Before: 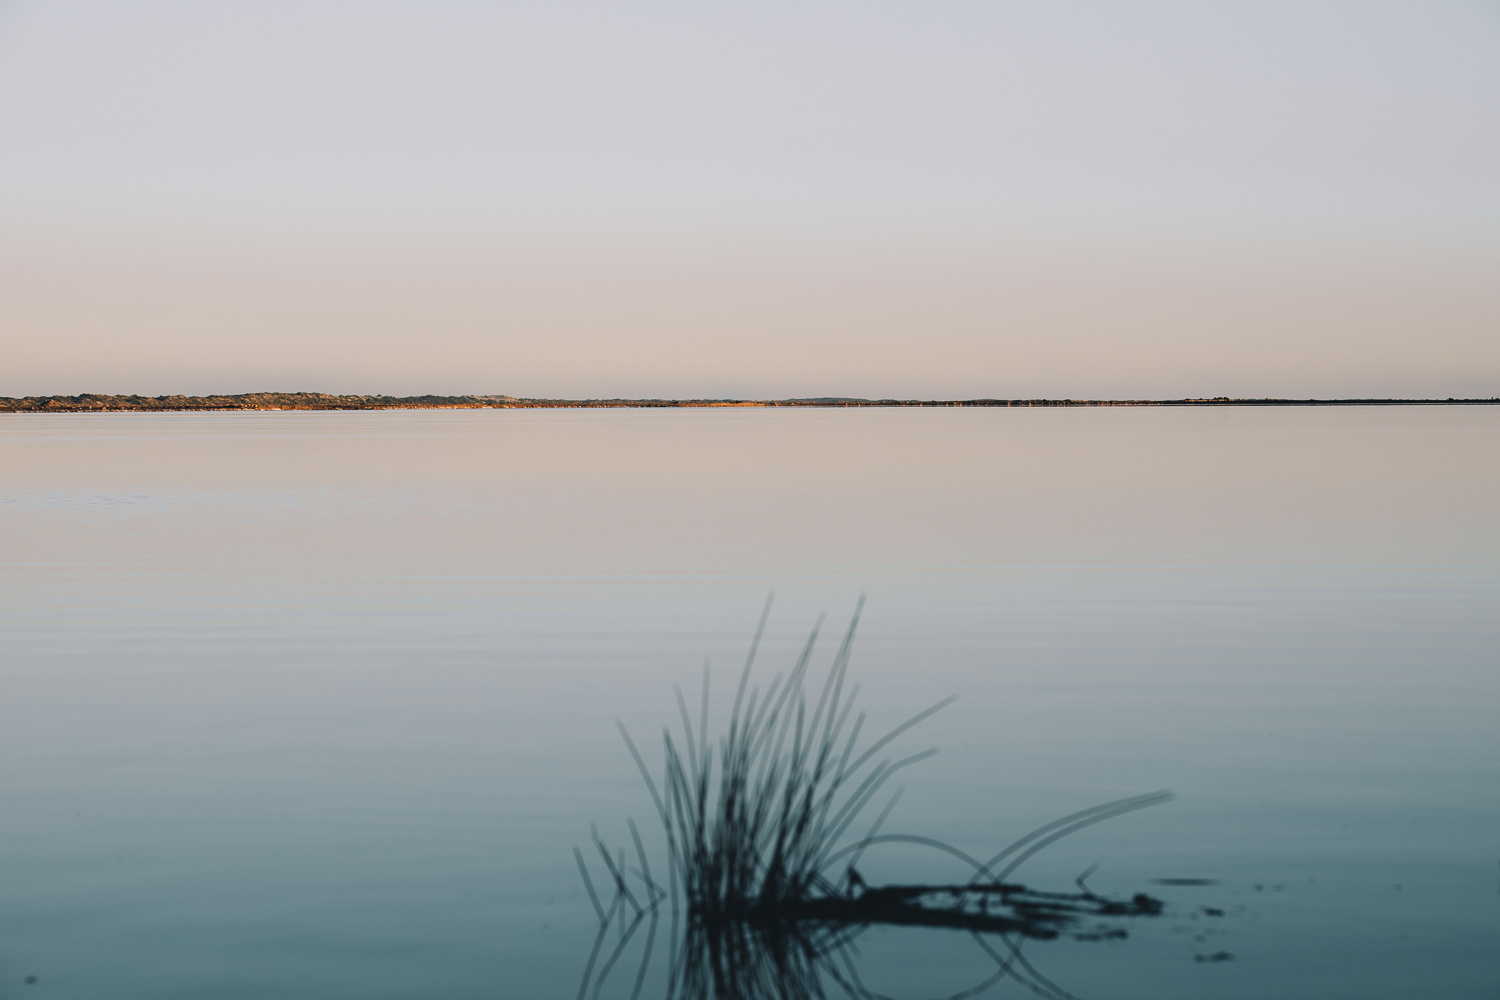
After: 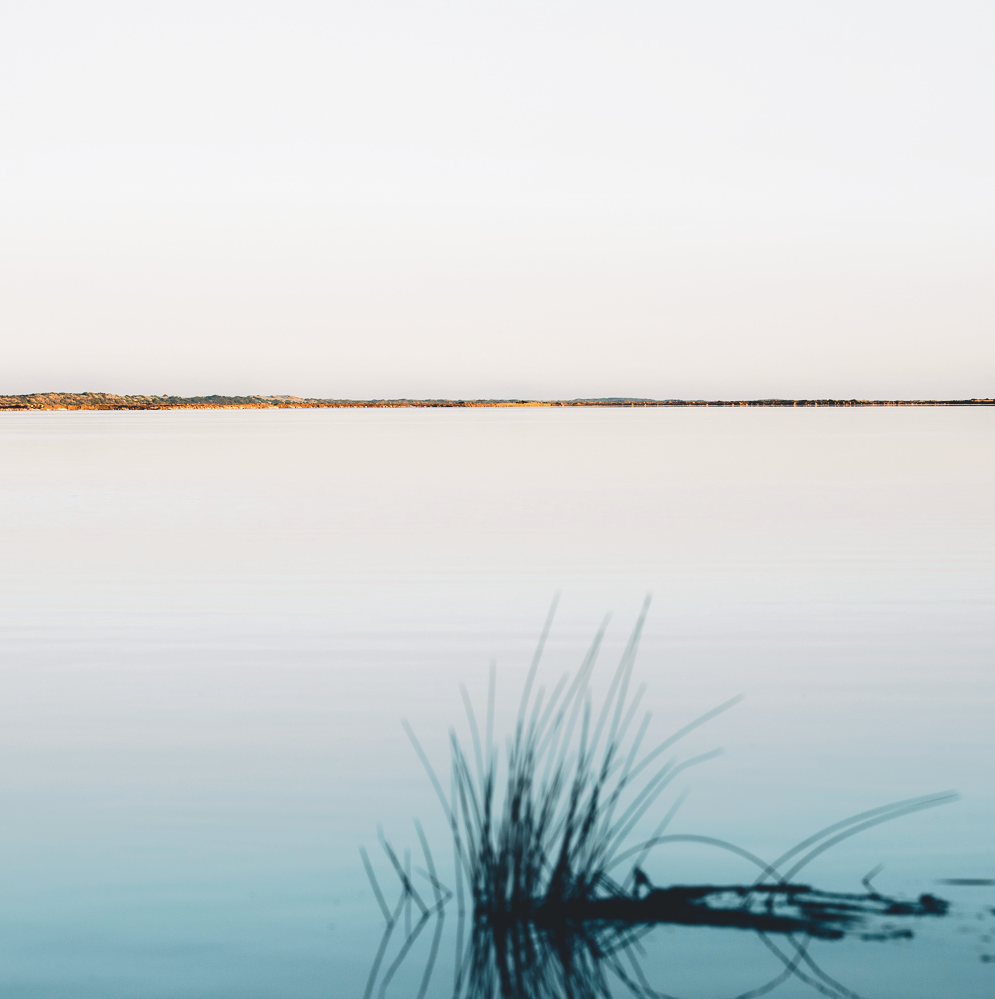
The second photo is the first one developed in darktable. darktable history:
base curve: curves: ch0 [(0, 0) (0.012, 0.01) (0.073, 0.168) (0.31, 0.711) (0.645, 0.957) (1, 1)], preserve colors none
tone curve: curves: ch0 [(0, 0) (0.003, 0.08) (0.011, 0.088) (0.025, 0.104) (0.044, 0.122) (0.069, 0.141) (0.1, 0.161) (0.136, 0.181) (0.177, 0.209) (0.224, 0.246) (0.277, 0.293) (0.335, 0.343) (0.399, 0.399) (0.468, 0.464) (0.543, 0.54) (0.623, 0.616) (0.709, 0.694) (0.801, 0.757) (0.898, 0.821) (1, 1)], color space Lab, independent channels, preserve colors none
crop and rotate: left 14.323%, right 19.296%
